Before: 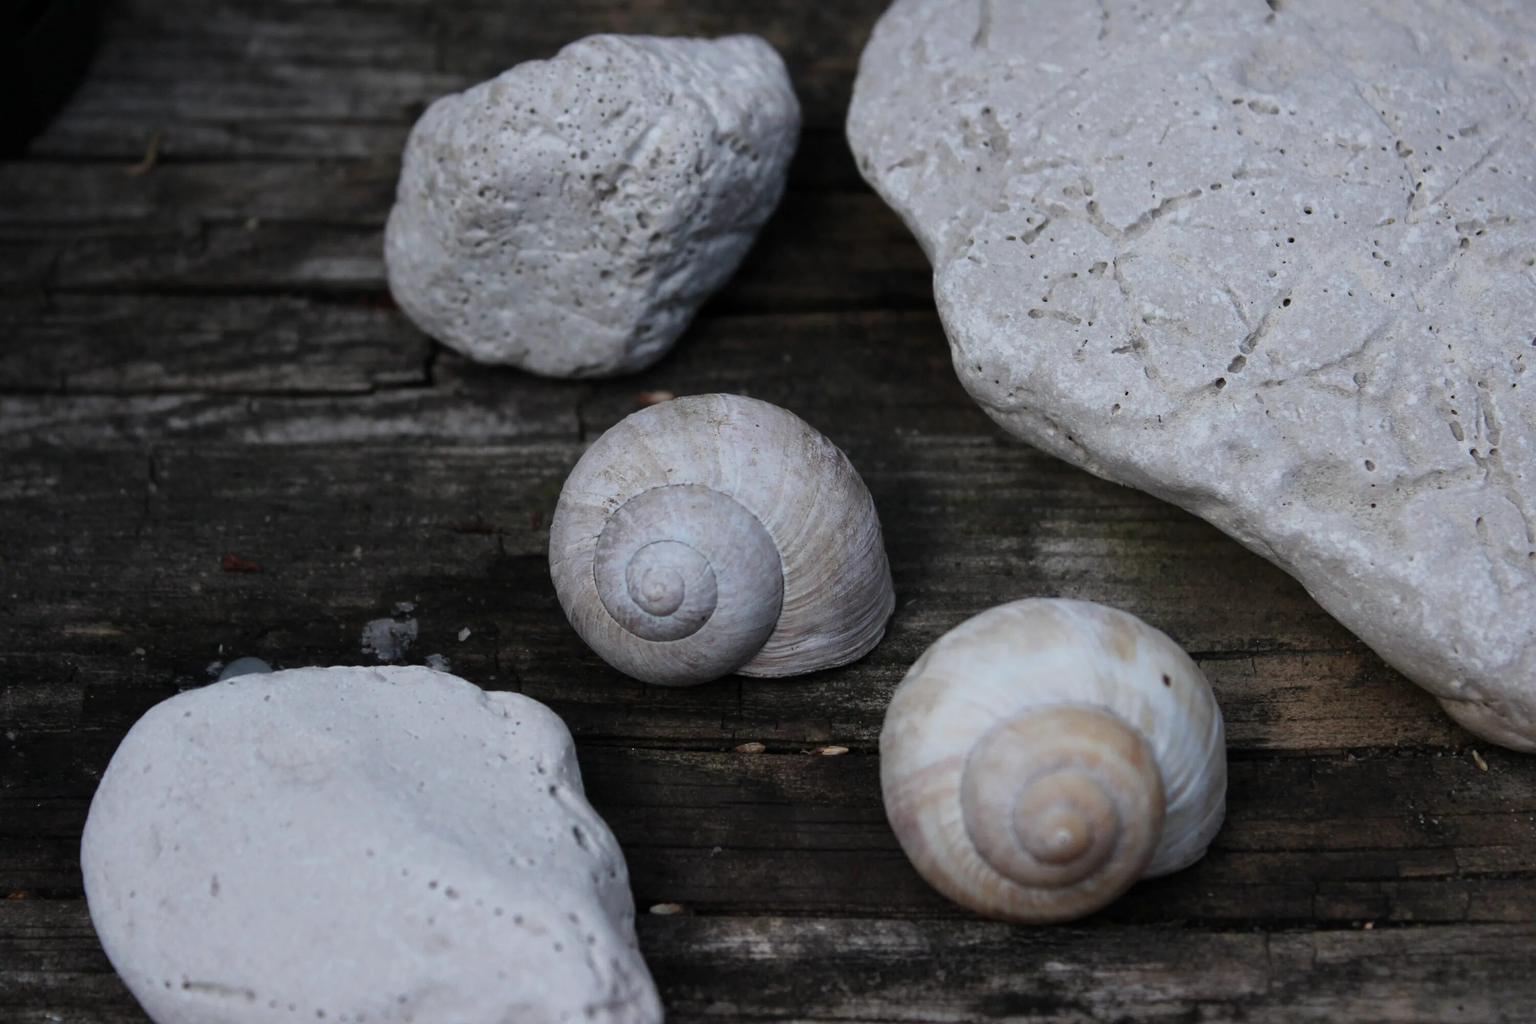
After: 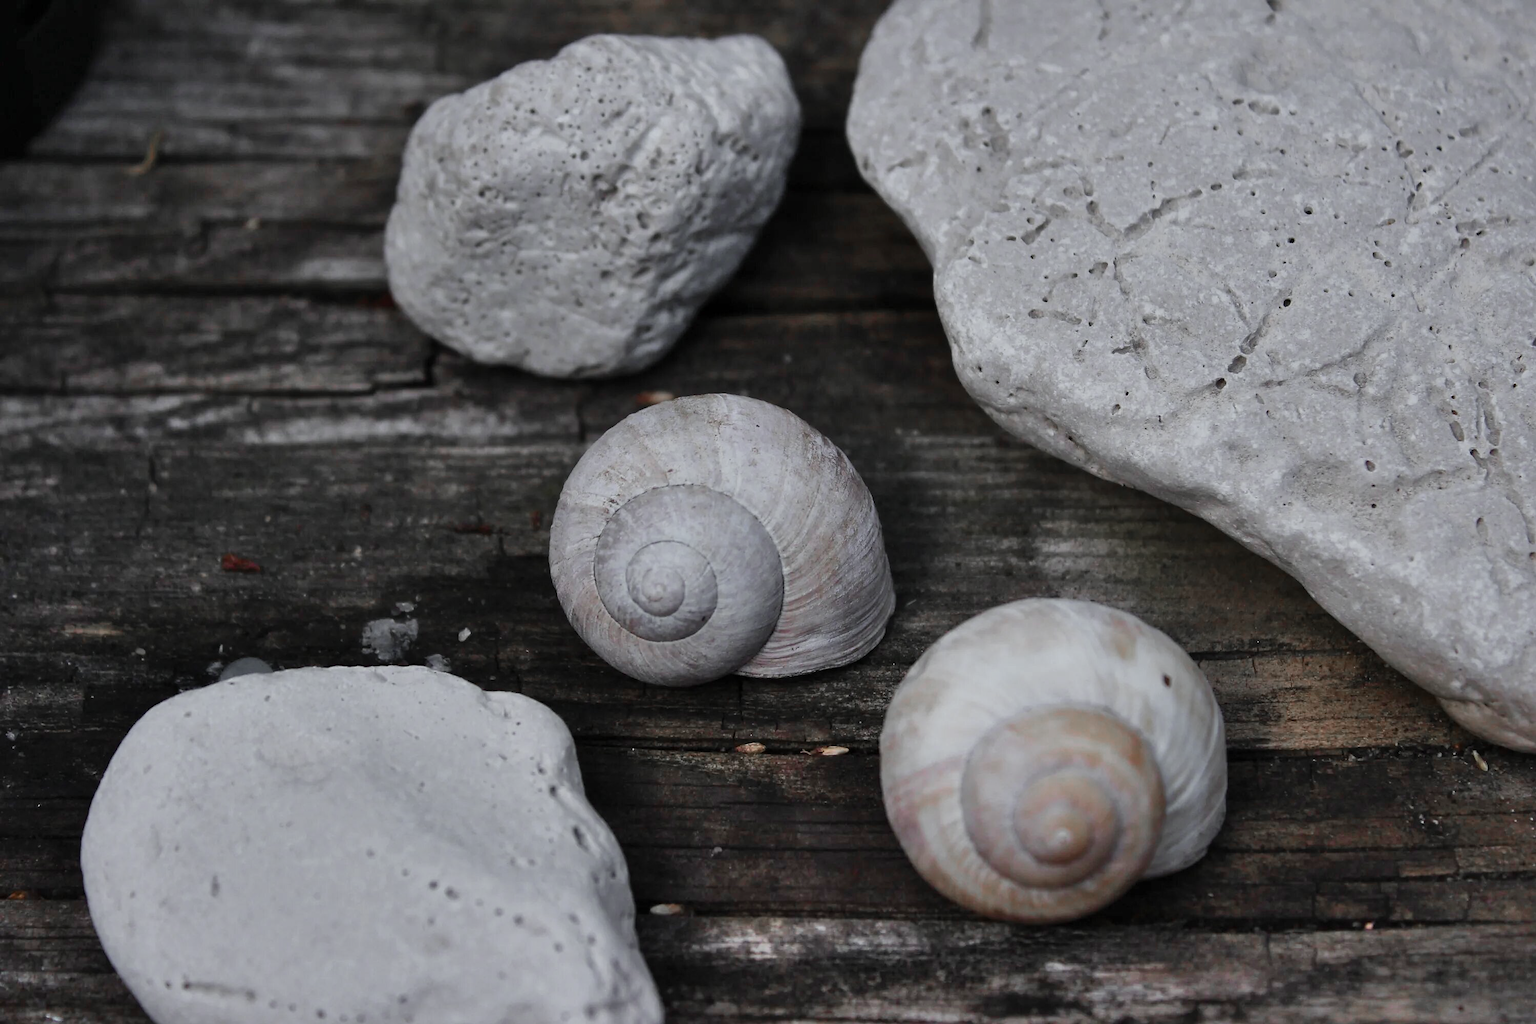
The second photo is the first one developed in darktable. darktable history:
sharpen: radius 1.454, amount 0.406, threshold 1.415
shadows and highlights: soften with gaussian
color zones: curves: ch0 [(0, 0.48) (0.209, 0.398) (0.305, 0.332) (0.429, 0.493) (0.571, 0.5) (0.714, 0.5) (0.857, 0.5) (1, 0.48)]; ch1 [(0, 0.736) (0.143, 0.625) (0.225, 0.371) (0.429, 0.256) (0.571, 0.241) (0.714, 0.213) (0.857, 0.48) (1, 0.736)]; ch2 [(0, 0.448) (0.143, 0.498) (0.286, 0.5) (0.429, 0.5) (0.571, 0.5) (0.714, 0.5) (0.857, 0.5) (1, 0.448)]
